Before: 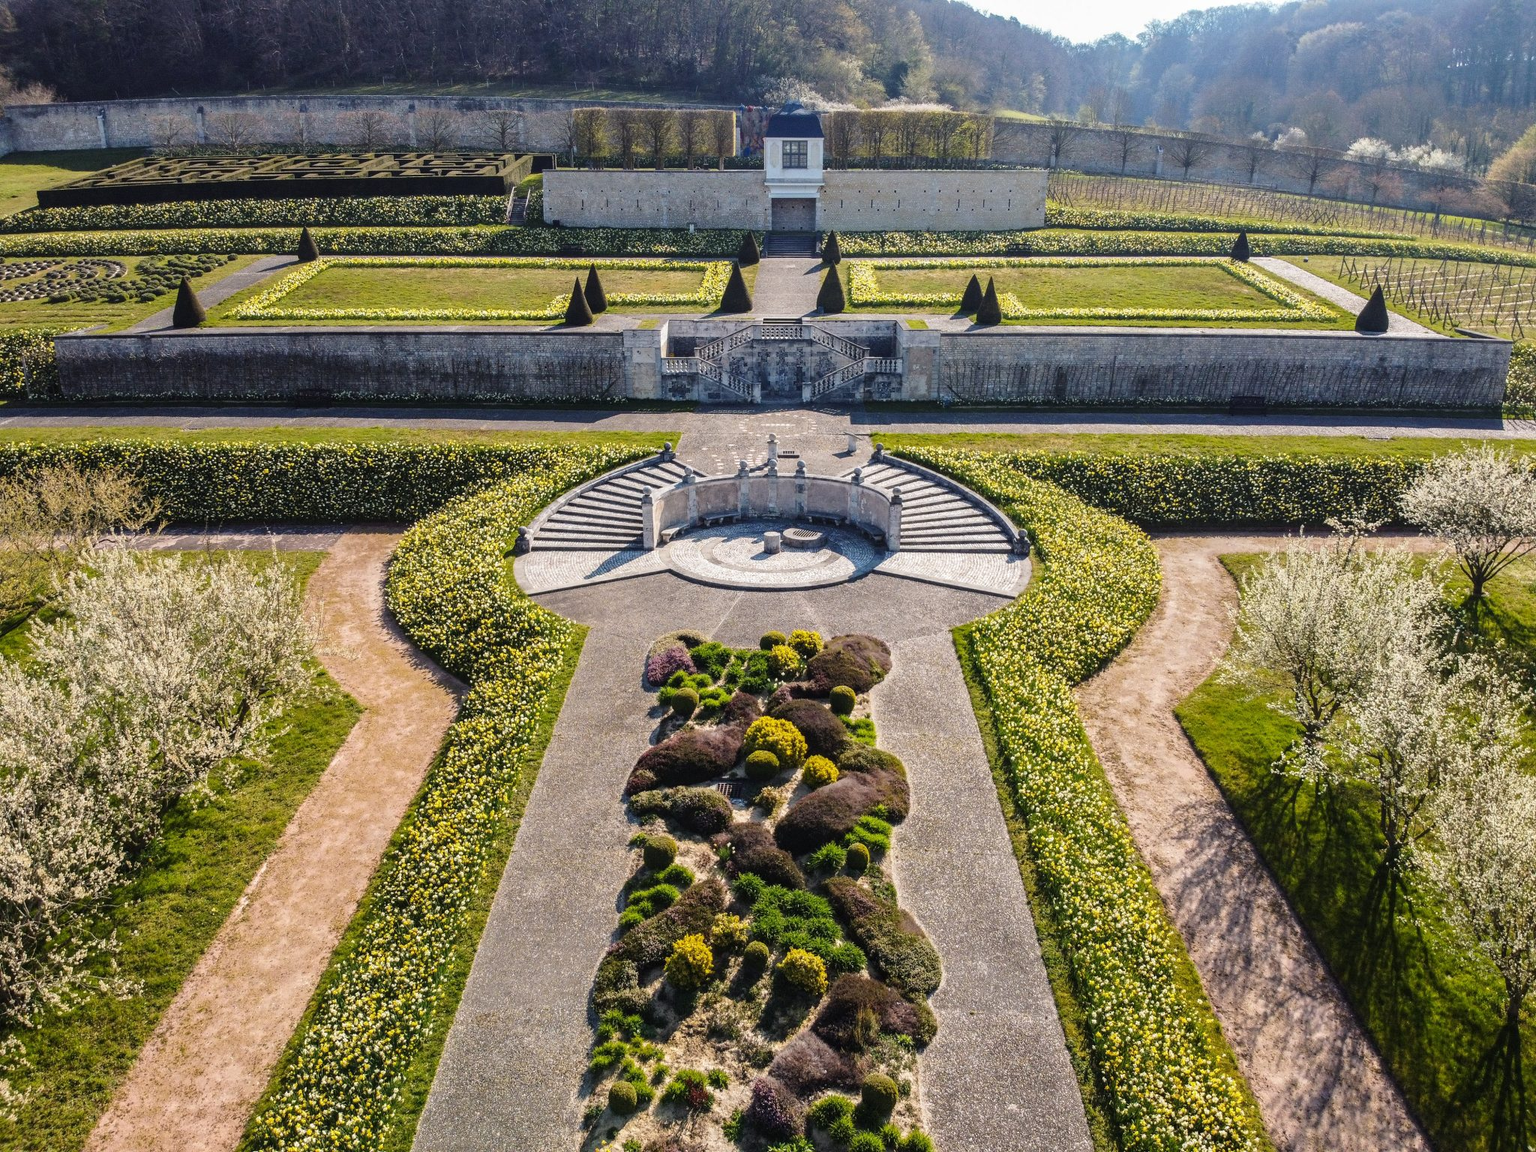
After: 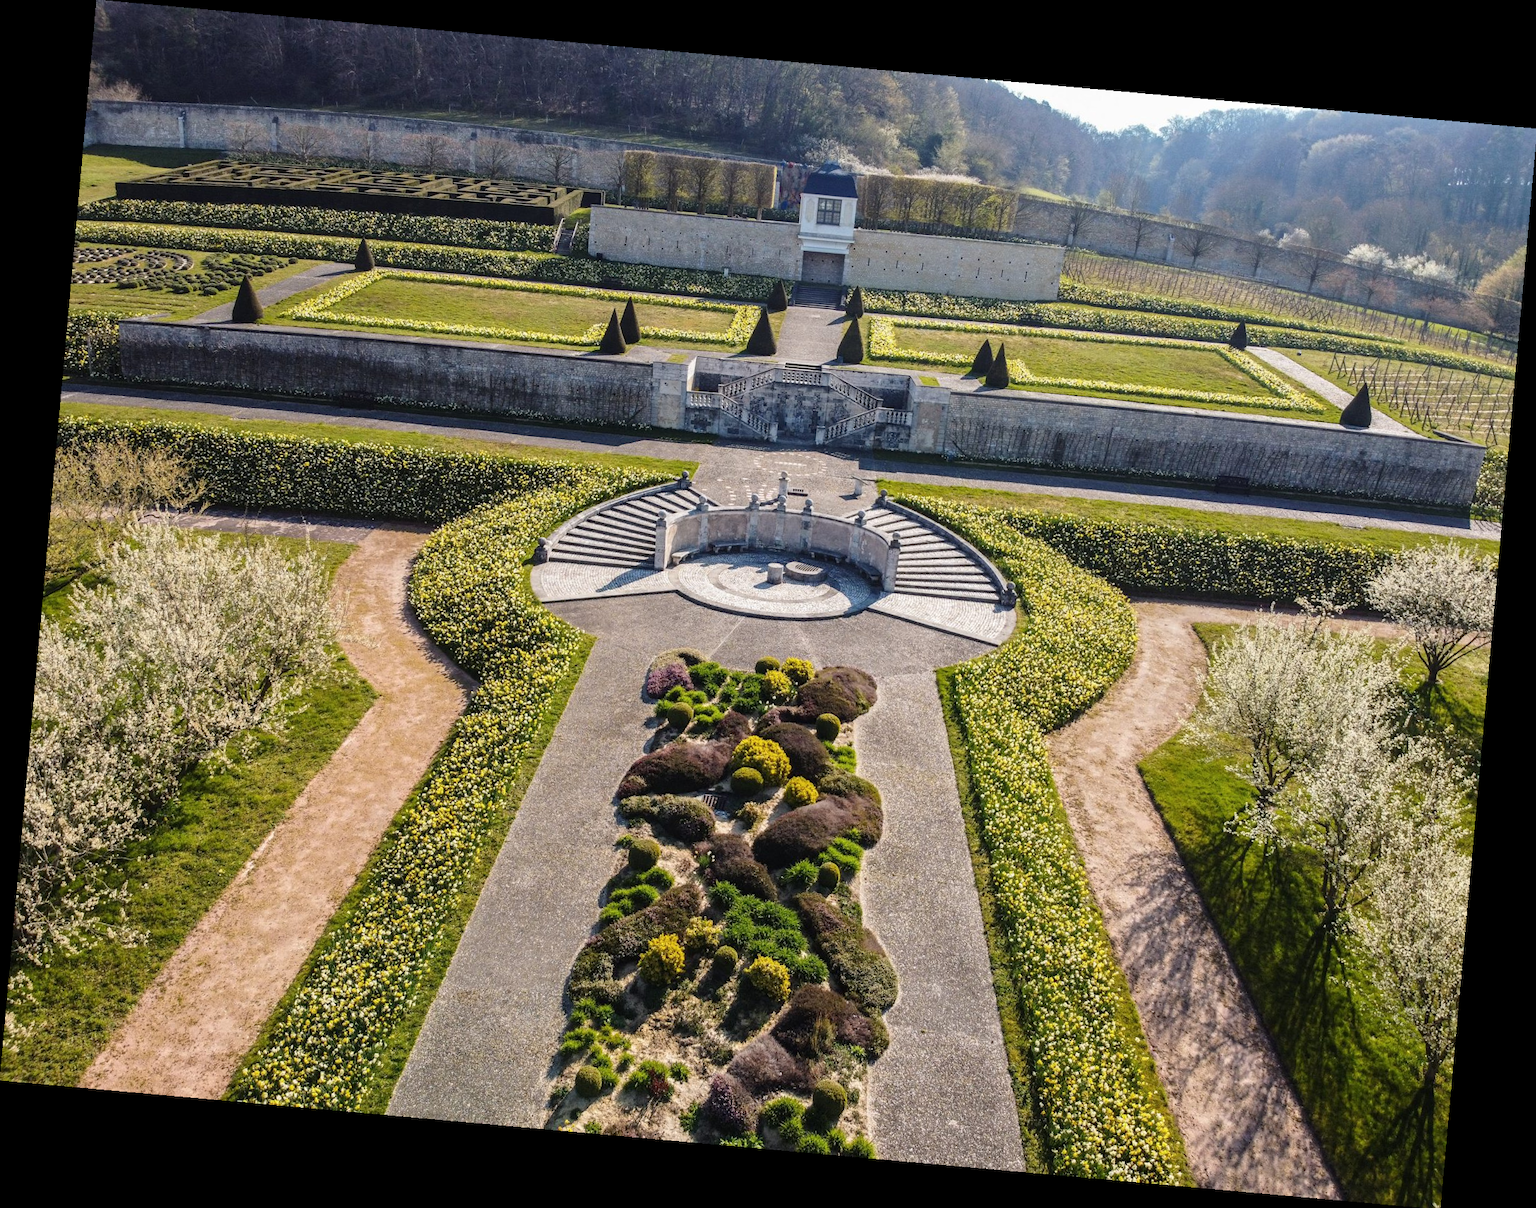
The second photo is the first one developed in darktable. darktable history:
rotate and perspective: rotation 5.12°, automatic cropping off
color correction: saturation 0.98
